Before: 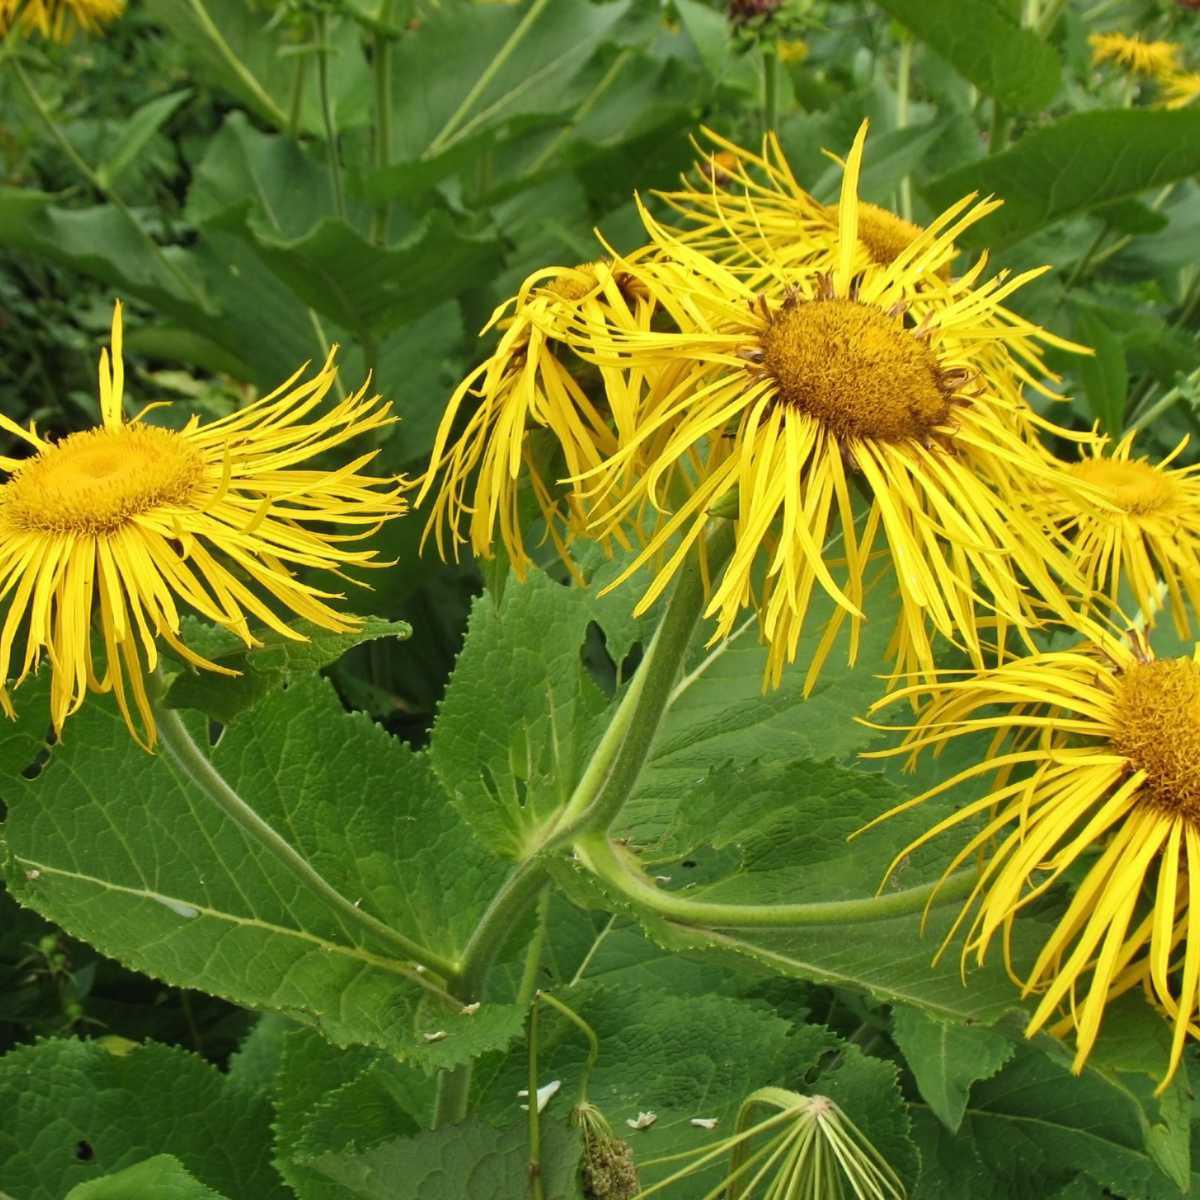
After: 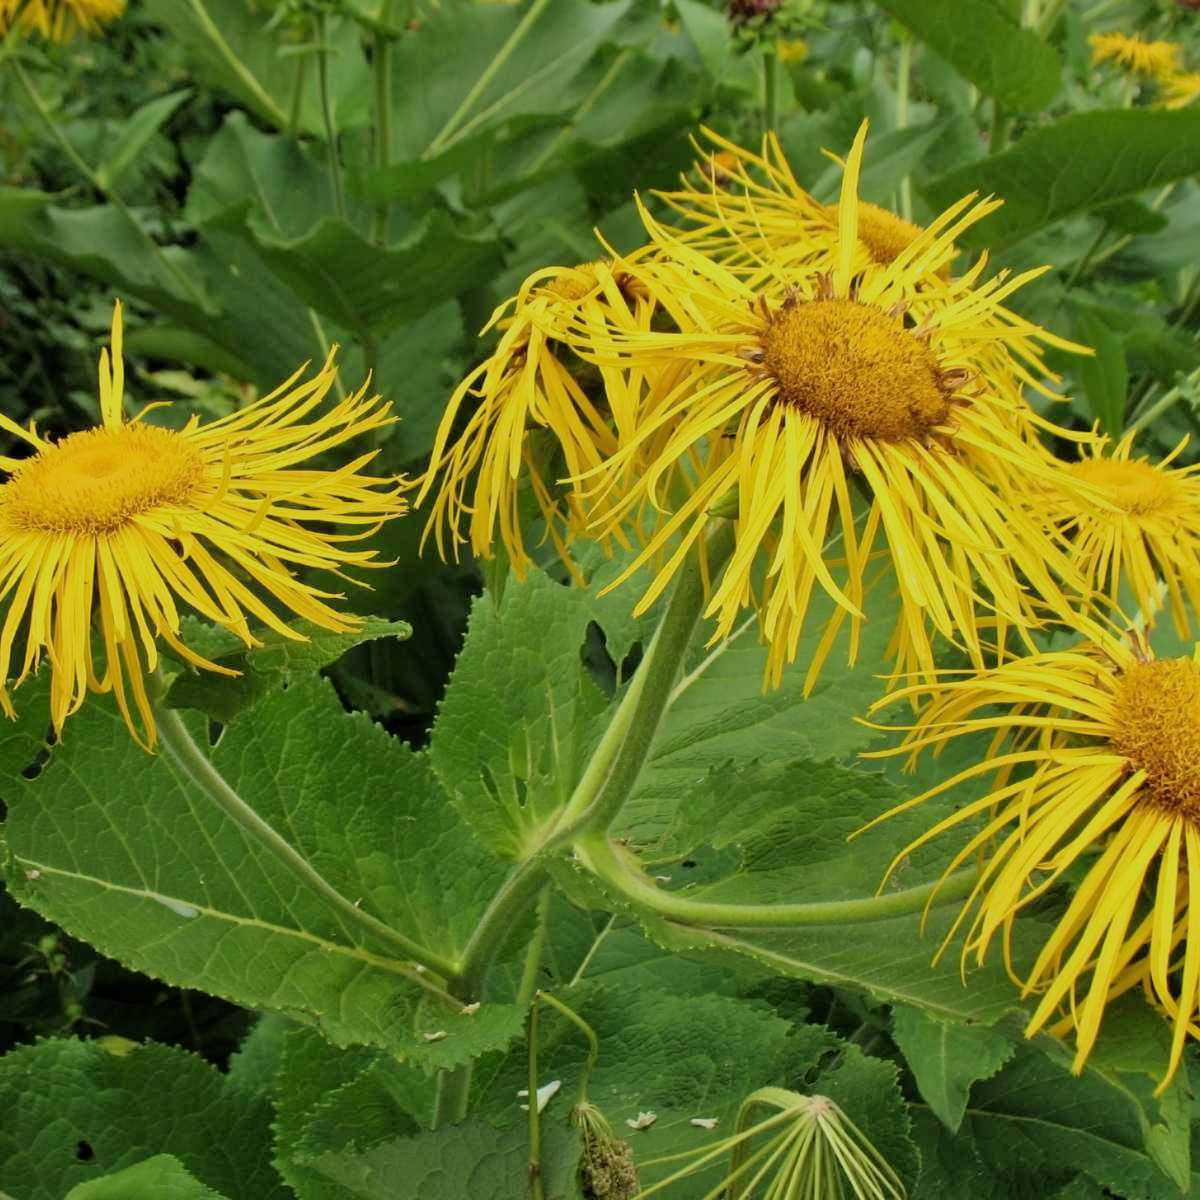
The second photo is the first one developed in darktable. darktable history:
filmic rgb: black relative exposure -7.65 EV, white relative exposure 4.56 EV, hardness 3.61, color science v6 (2022)
